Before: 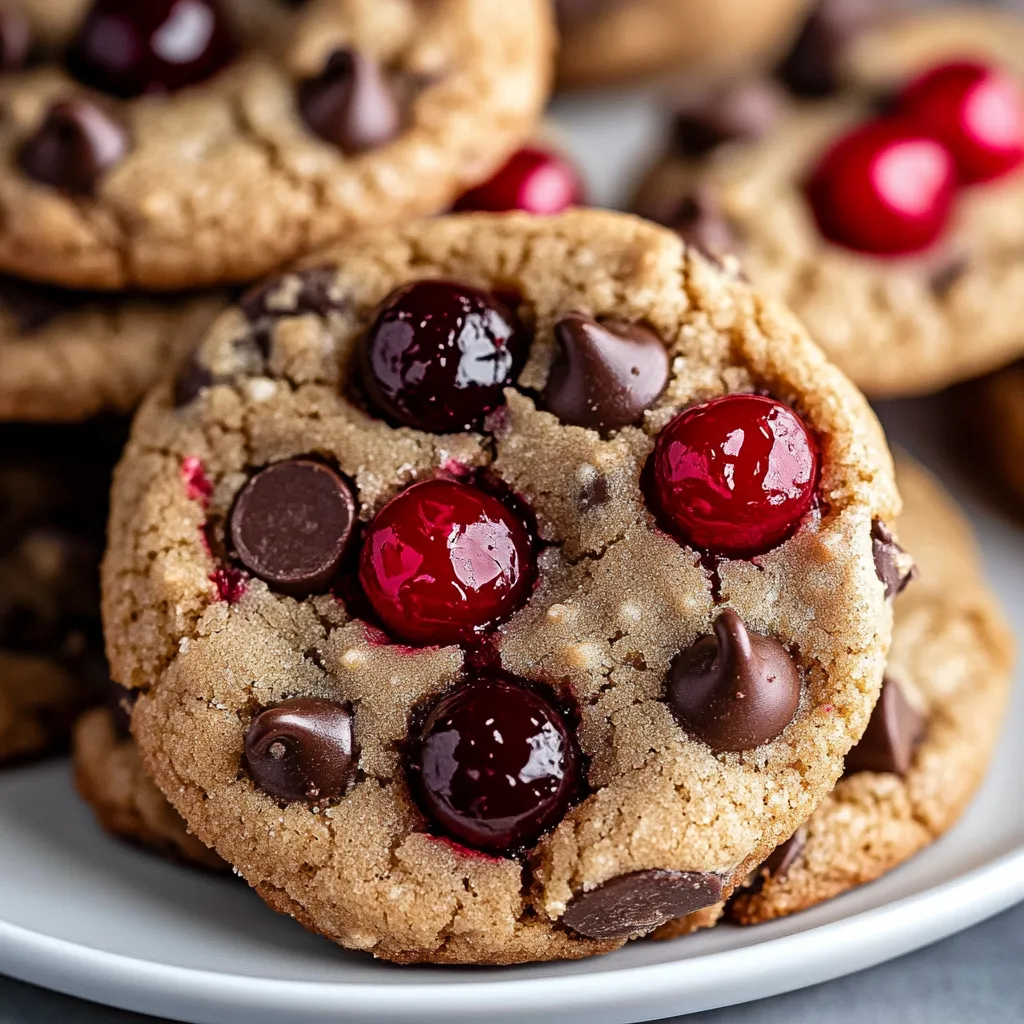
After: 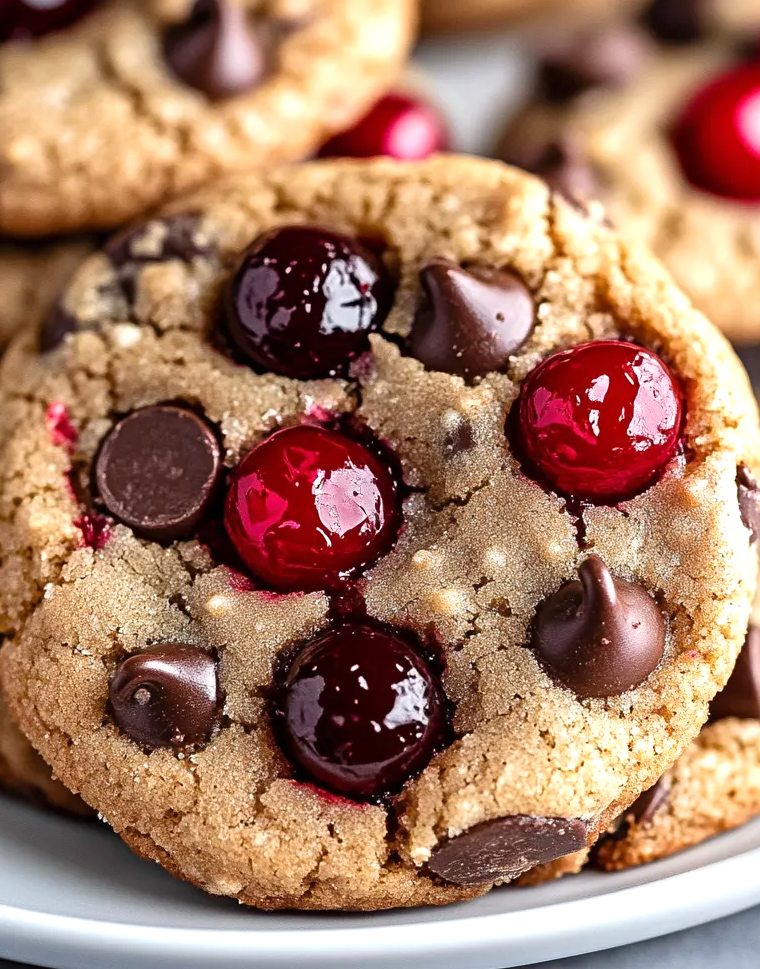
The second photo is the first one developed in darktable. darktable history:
crop and rotate: left 13.194%, top 5.328%, right 12.544%
exposure: exposure 0.401 EV, compensate highlight preservation false
